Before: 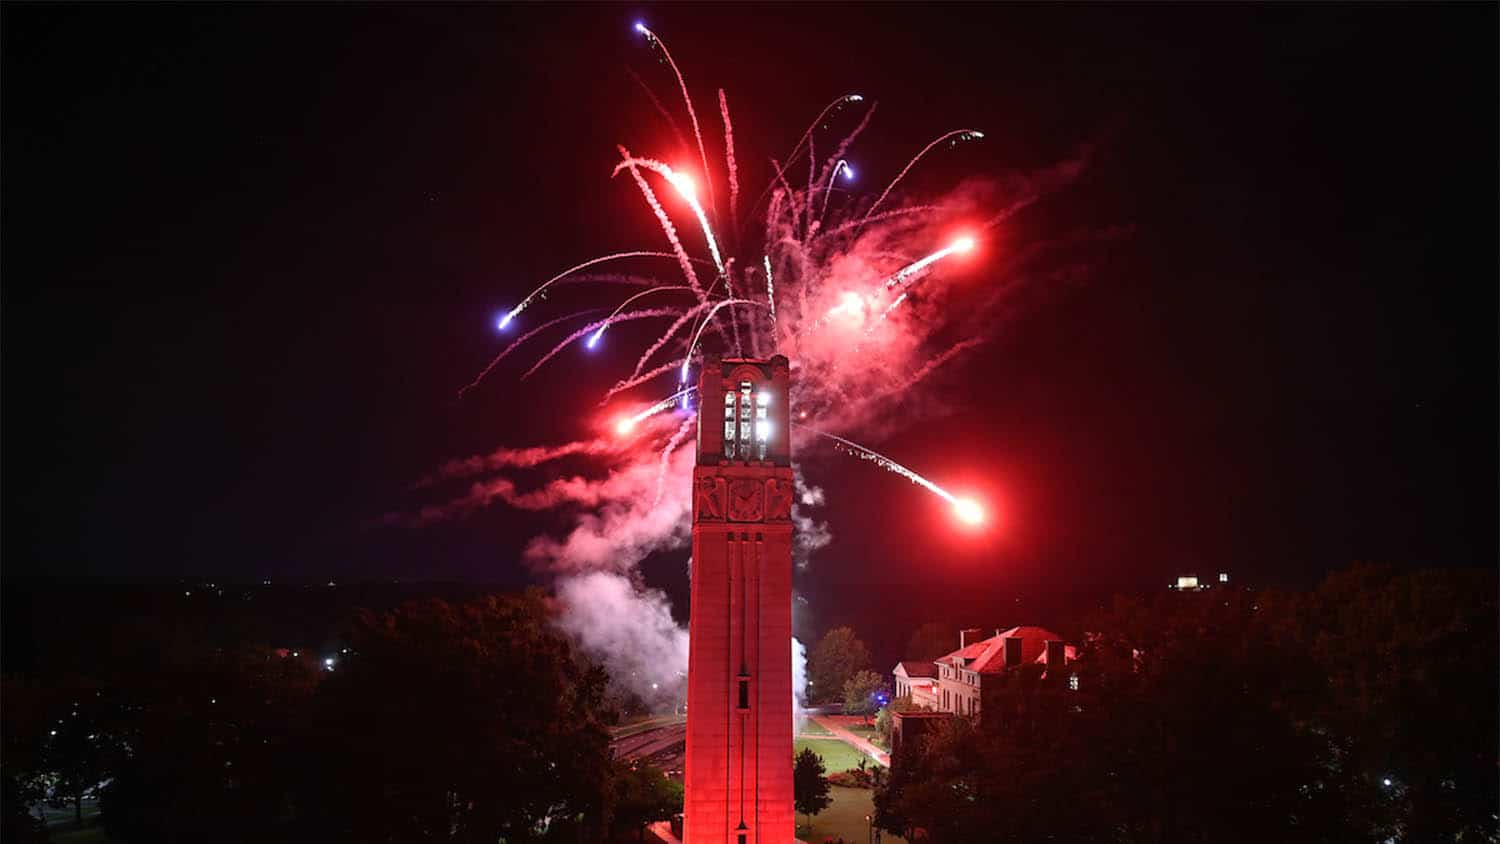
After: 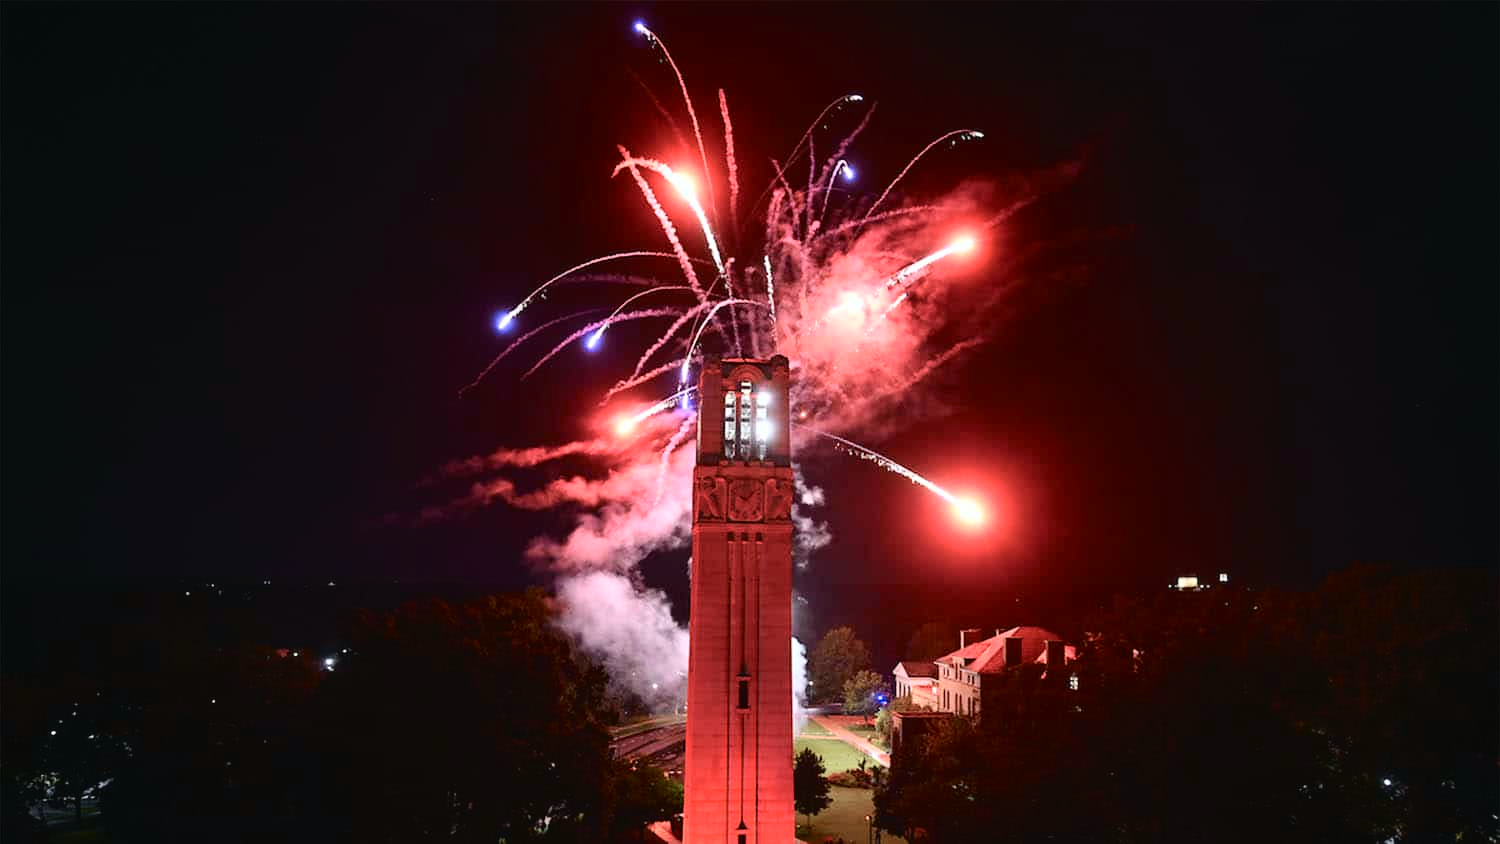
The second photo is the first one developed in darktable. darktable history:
tone curve: curves: ch0 [(0, 0.023) (0.087, 0.065) (0.184, 0.168) (0.45, 0.54) (0.57, 0.683) (0.722, 0.825) (0.877, 0.948) (1, 1)]; ch1 [(0, 0) (0.388, 0.369) (0.44, 0.45) (0.495, 0.491) (0.534, 0.528) (0.657, 0.655) (1, 1)]; ch2 [(0, 0) (0.353, 0.317) (0.408, 0.427) (0.5, 0.497) (0.534, 0.544) (0.576, 0.605) (0.625, 0.631) (1, 1)], color space Lab, independent channels, preserve colors none
